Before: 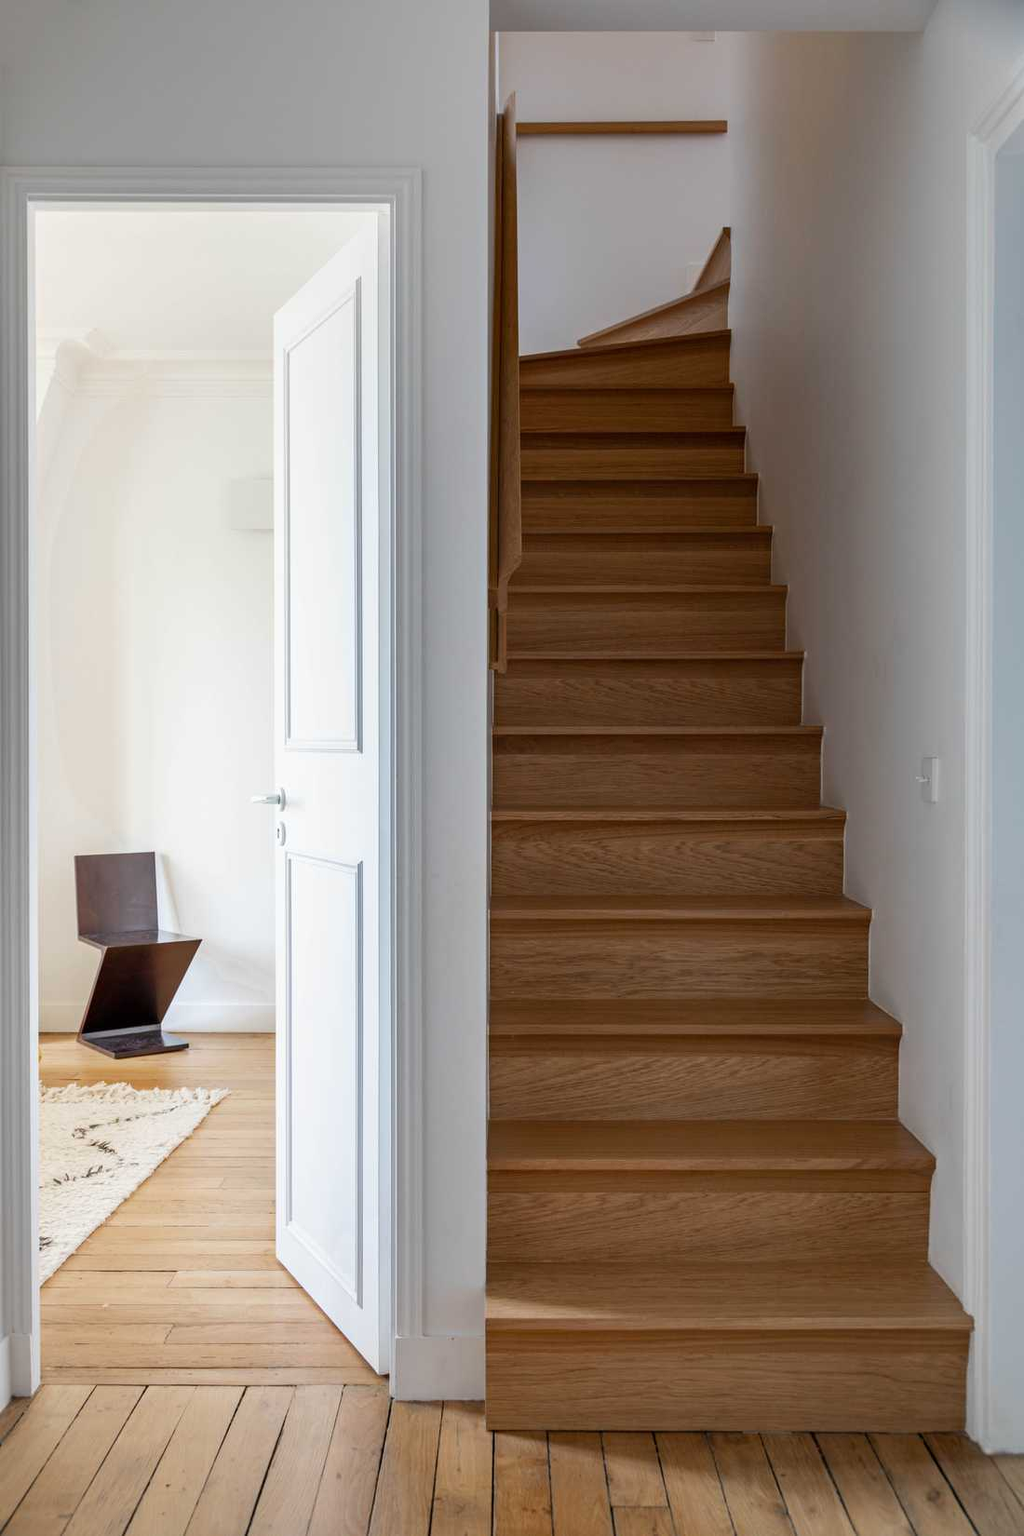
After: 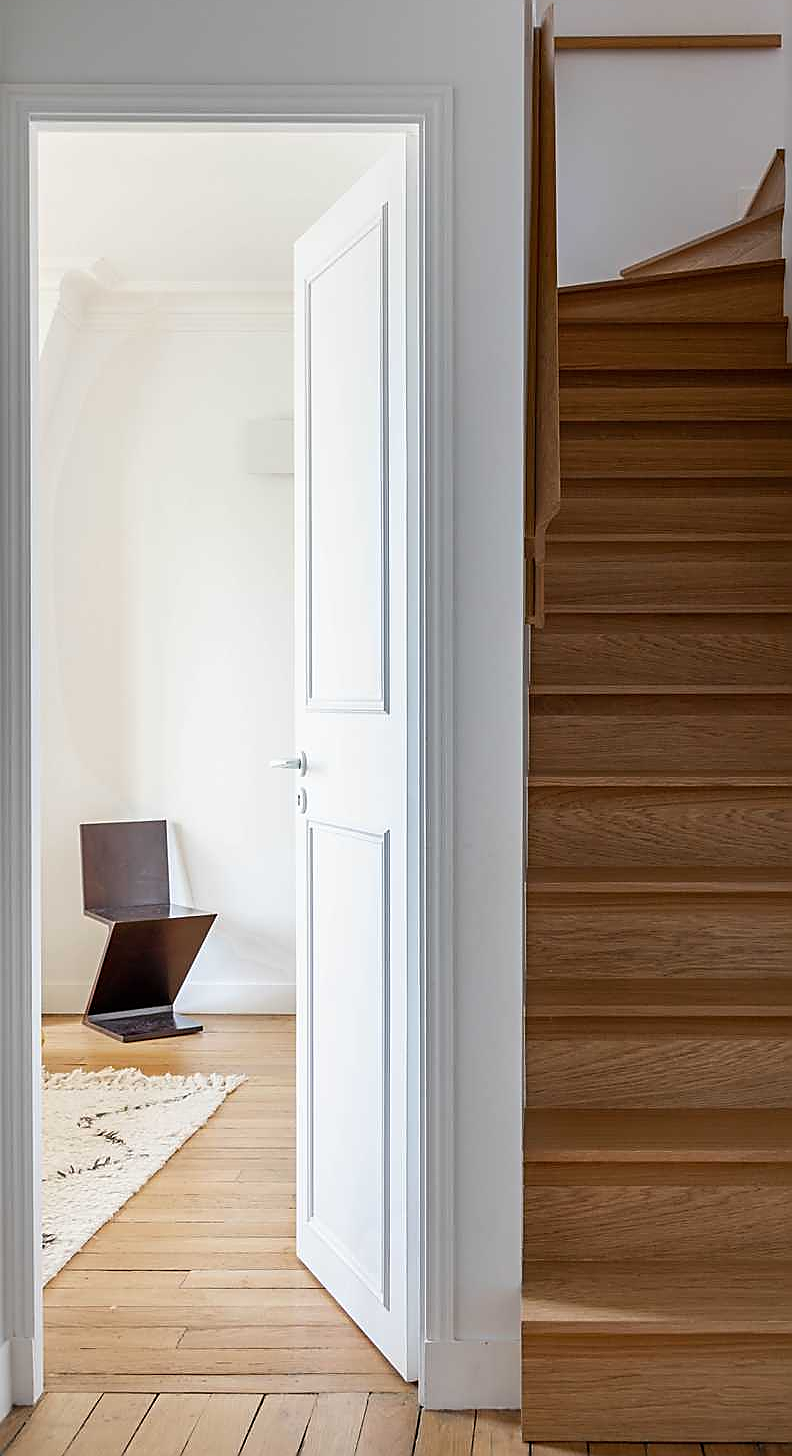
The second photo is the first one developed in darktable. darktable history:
sharpen: radius 1.4, amount 1.25, threshold 0.7
crop: top 5.803%, right 27.864%, bottom 5.804%
